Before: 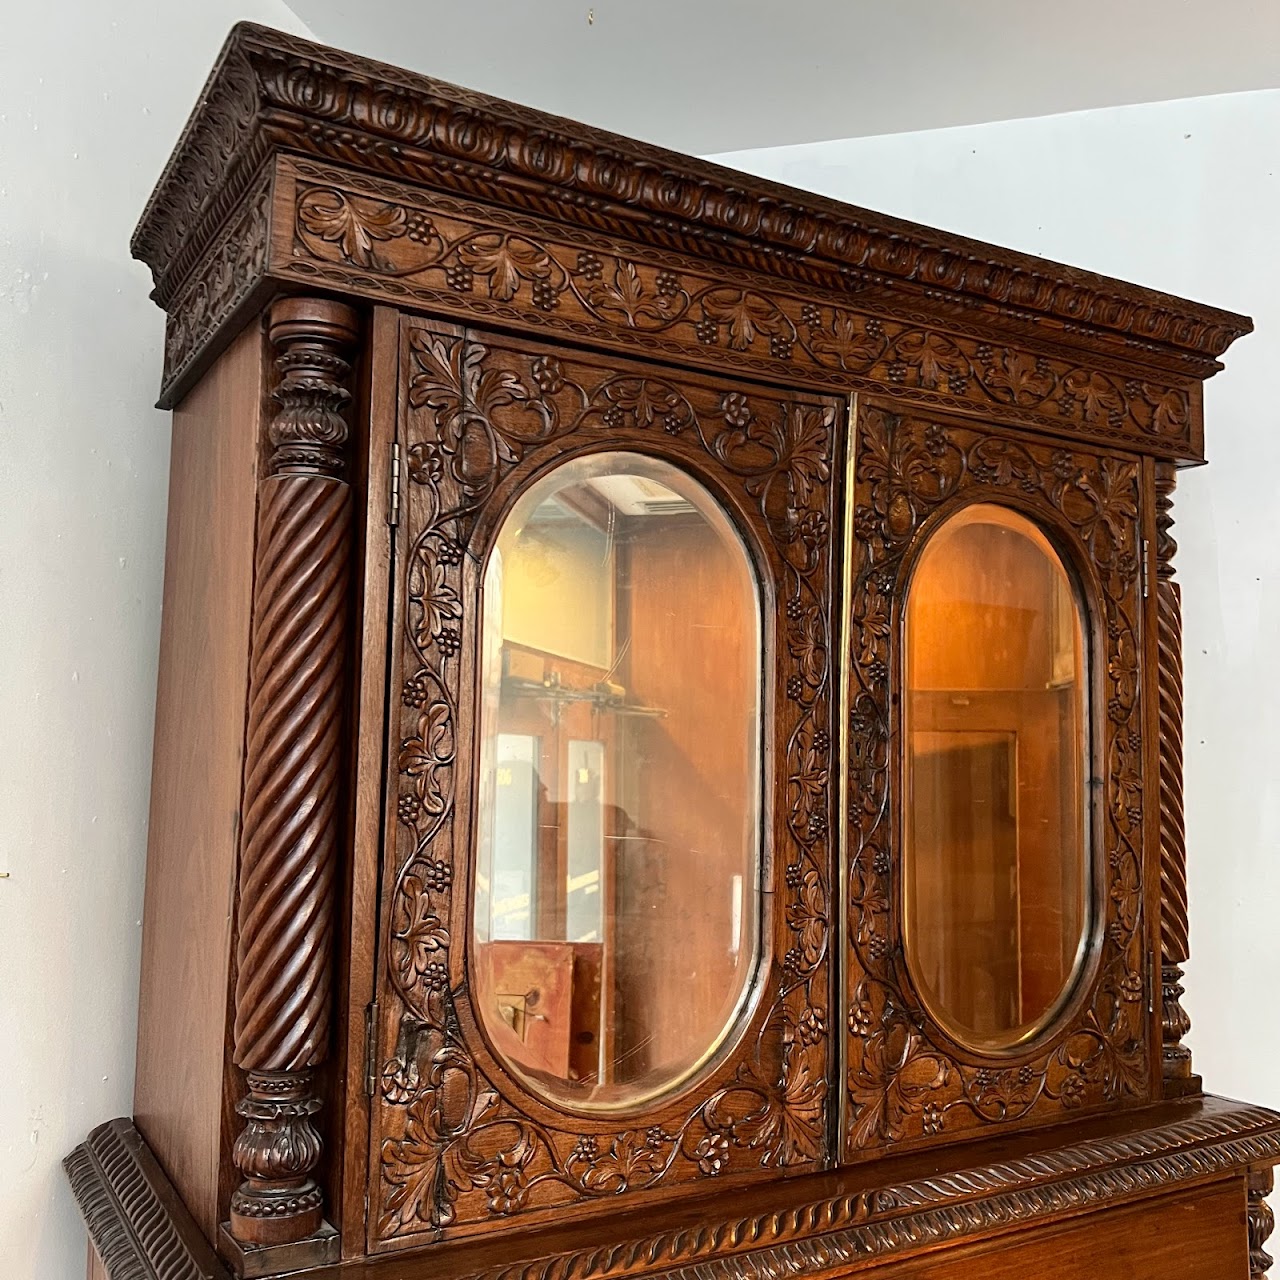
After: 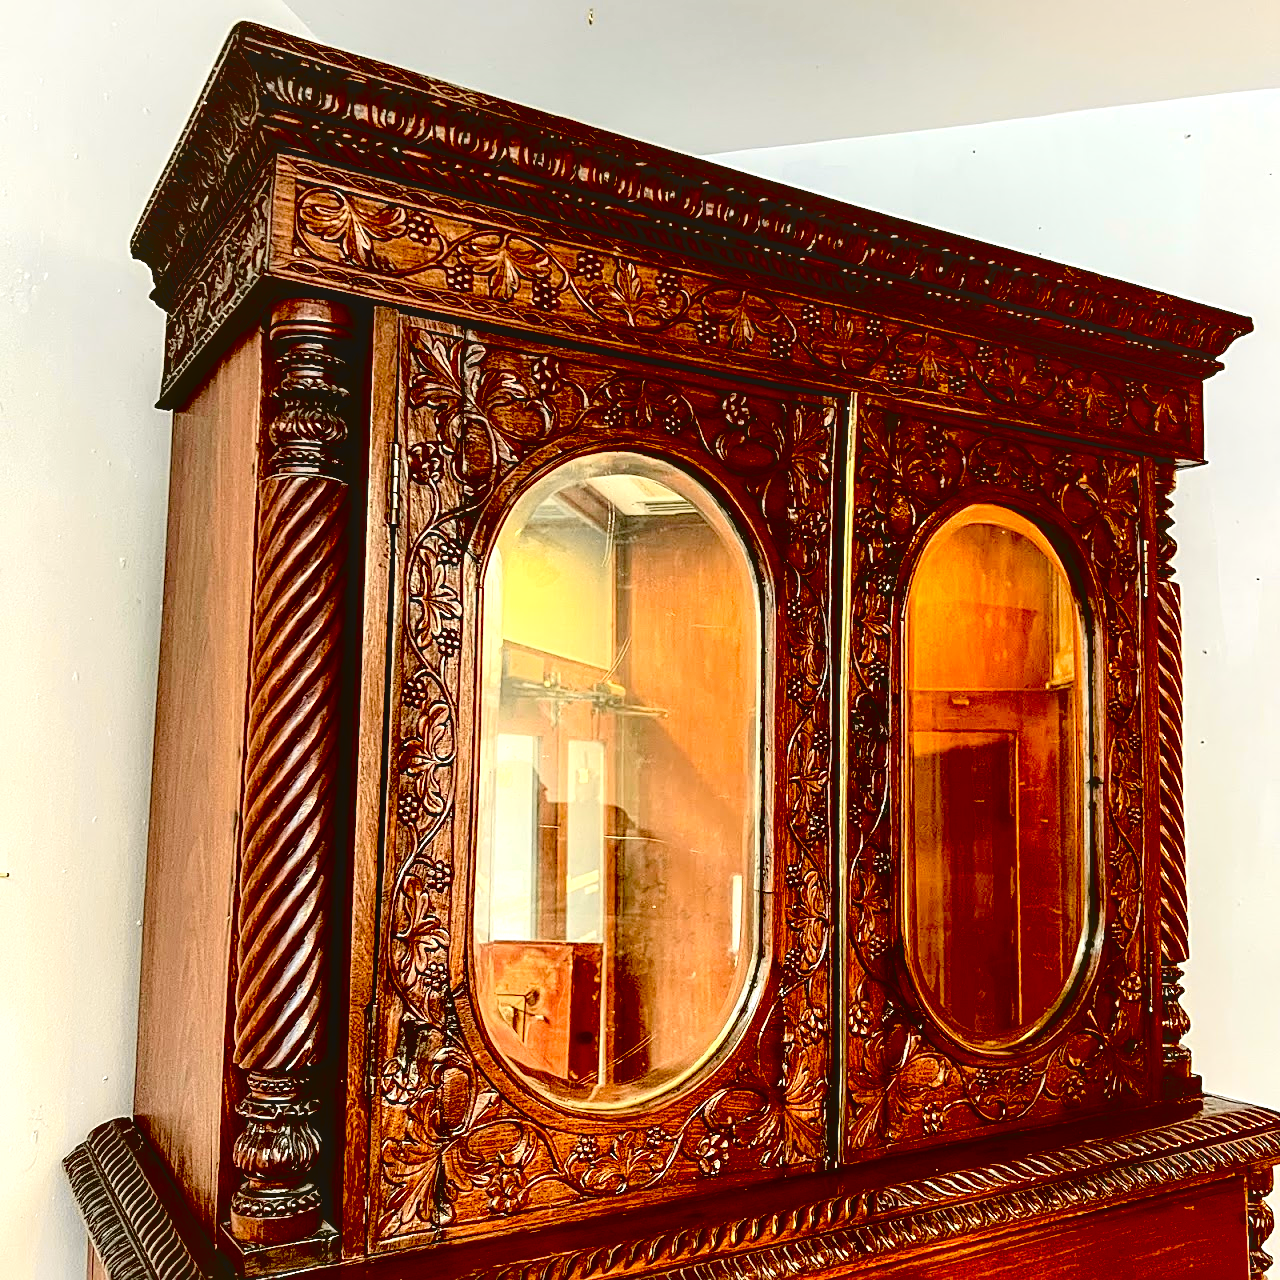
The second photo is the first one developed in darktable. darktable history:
tone curve: curves: ch0 [(0, 0.021) (0.049, 0.044) (0.152, 0.14) (0.328, 0.377) (0.473, 0.543) (0.641, 0.705) (0.85, 0.894) (1, 0.969)]; ch1 [(0, 0) (0.302, 0.331) (0.433, 0.432) (0.472, 0.47) (0.502, 0.503) (0.527, 0.516) (0.564, 0.573) (0.614, 0.626) (0.677, 0.701) (0.859, 0.885) (1, 1)]; ch2 [(0, 0) (0.33, 0.301) (0.447, 0.44) (0.487, 0.496) (0.502, 0.516) (0.535, 0.563) (0.565, 0.597) (0.608, 0.641) (1, 1)], color space Lab, independent channels, preserve colors none
sharpen: on, module defaults
exposure: black level correction 0.054, exposure -0.037 EV, compensate exposure bias true, compensate highlight preservation false
local contrast: on, module defaults
tone equalizer: -8 EV -0.754 EV, -7 EV -0.683 EV, -6 EV -0.636 EV, -5 EV -0.399 EV, -3 EV 0.395 EV, -2 EV 0.6 EV, -1 EV 0.692 EV, +0 EV 0.752 EV
